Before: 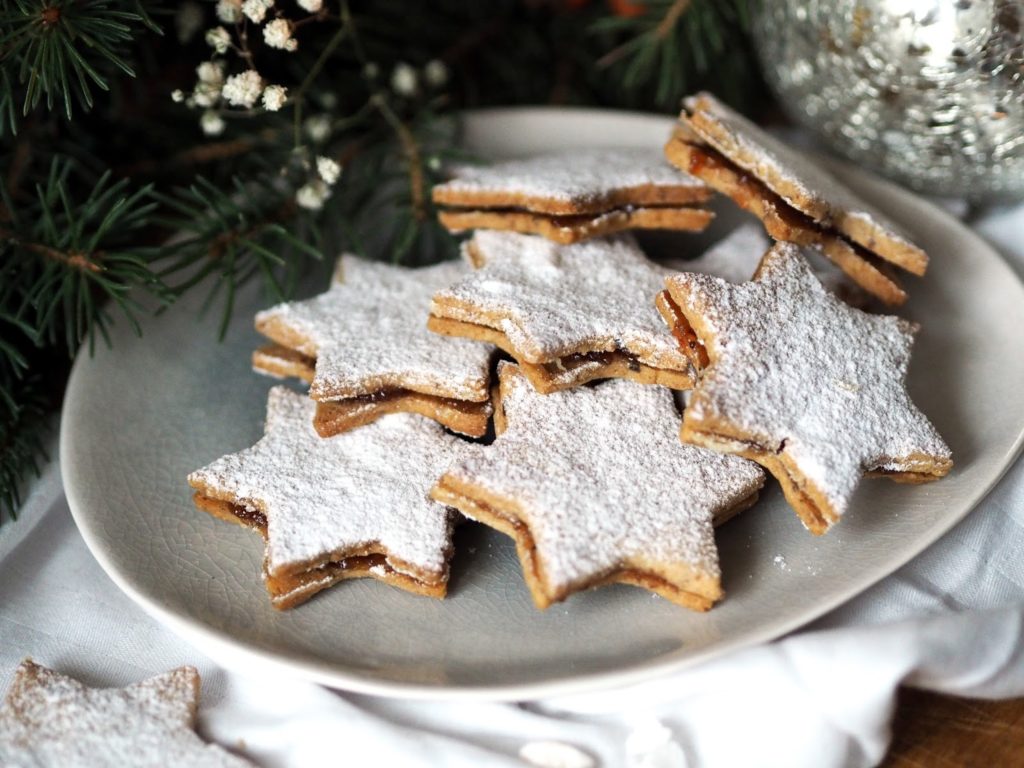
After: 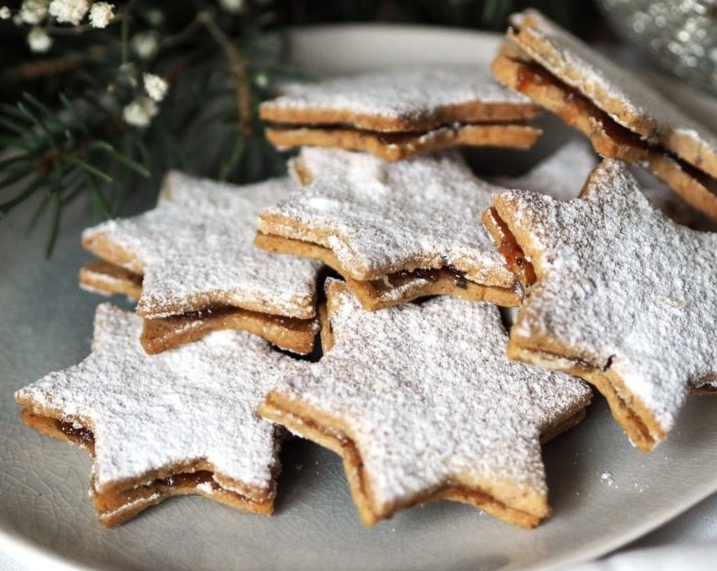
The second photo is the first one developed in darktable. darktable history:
crop and rotate: left 16.949%, top 10.837%, right 12.954%, bottom 14.708%
shadows and highlights: shadows 31.47, highlights -32.94, soften with gaussian
contrast brightness saturation: saturation -0.055
